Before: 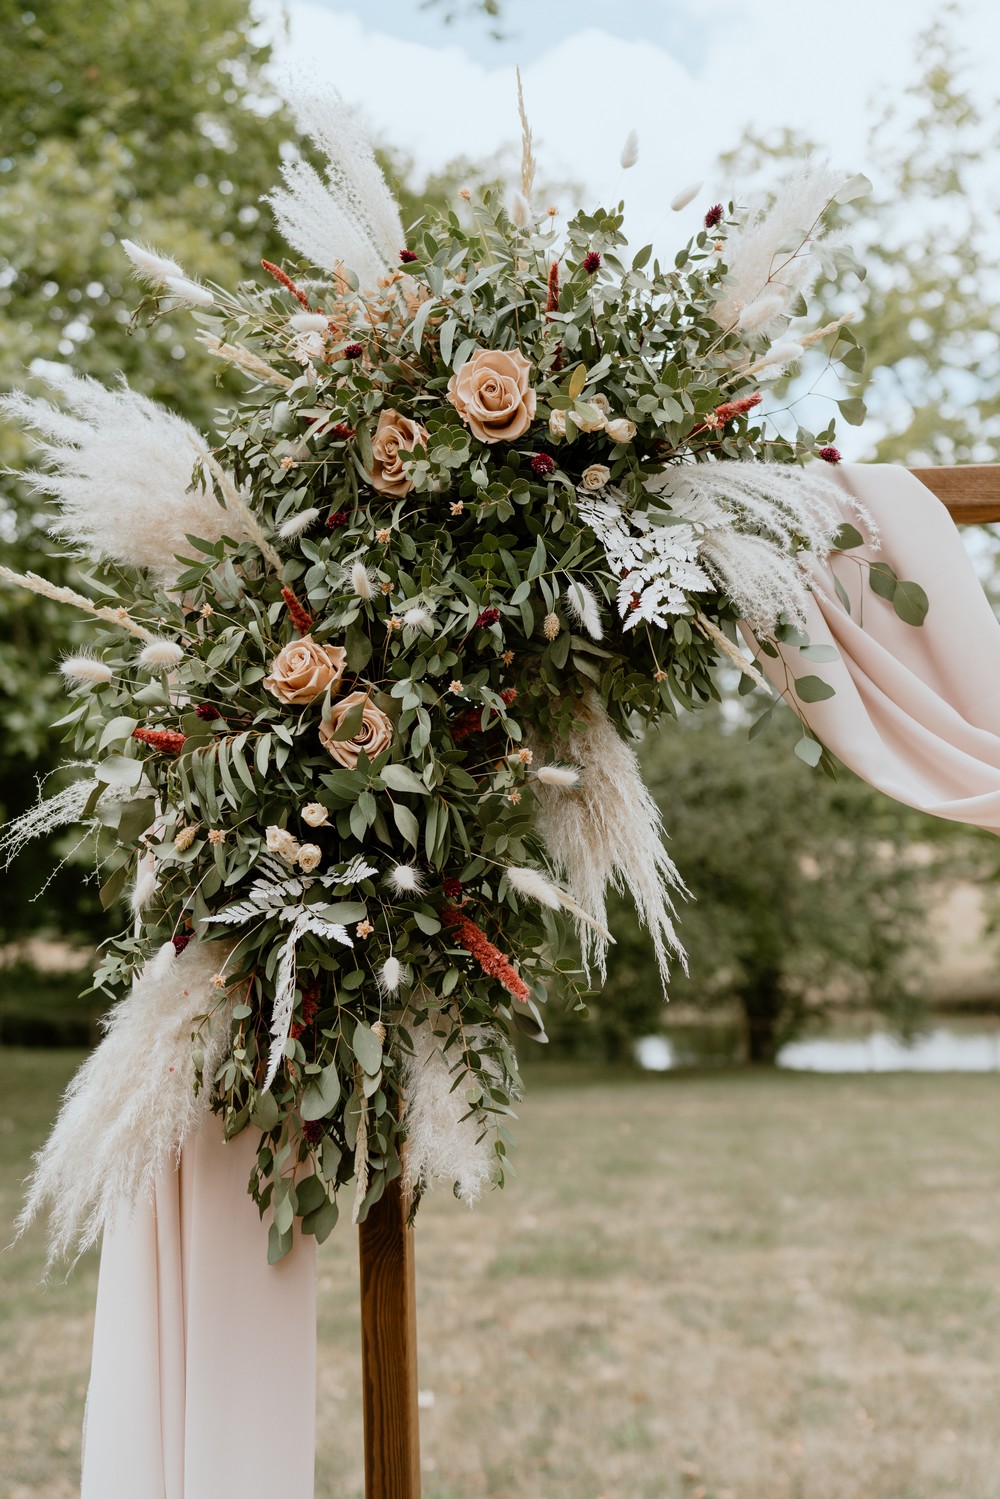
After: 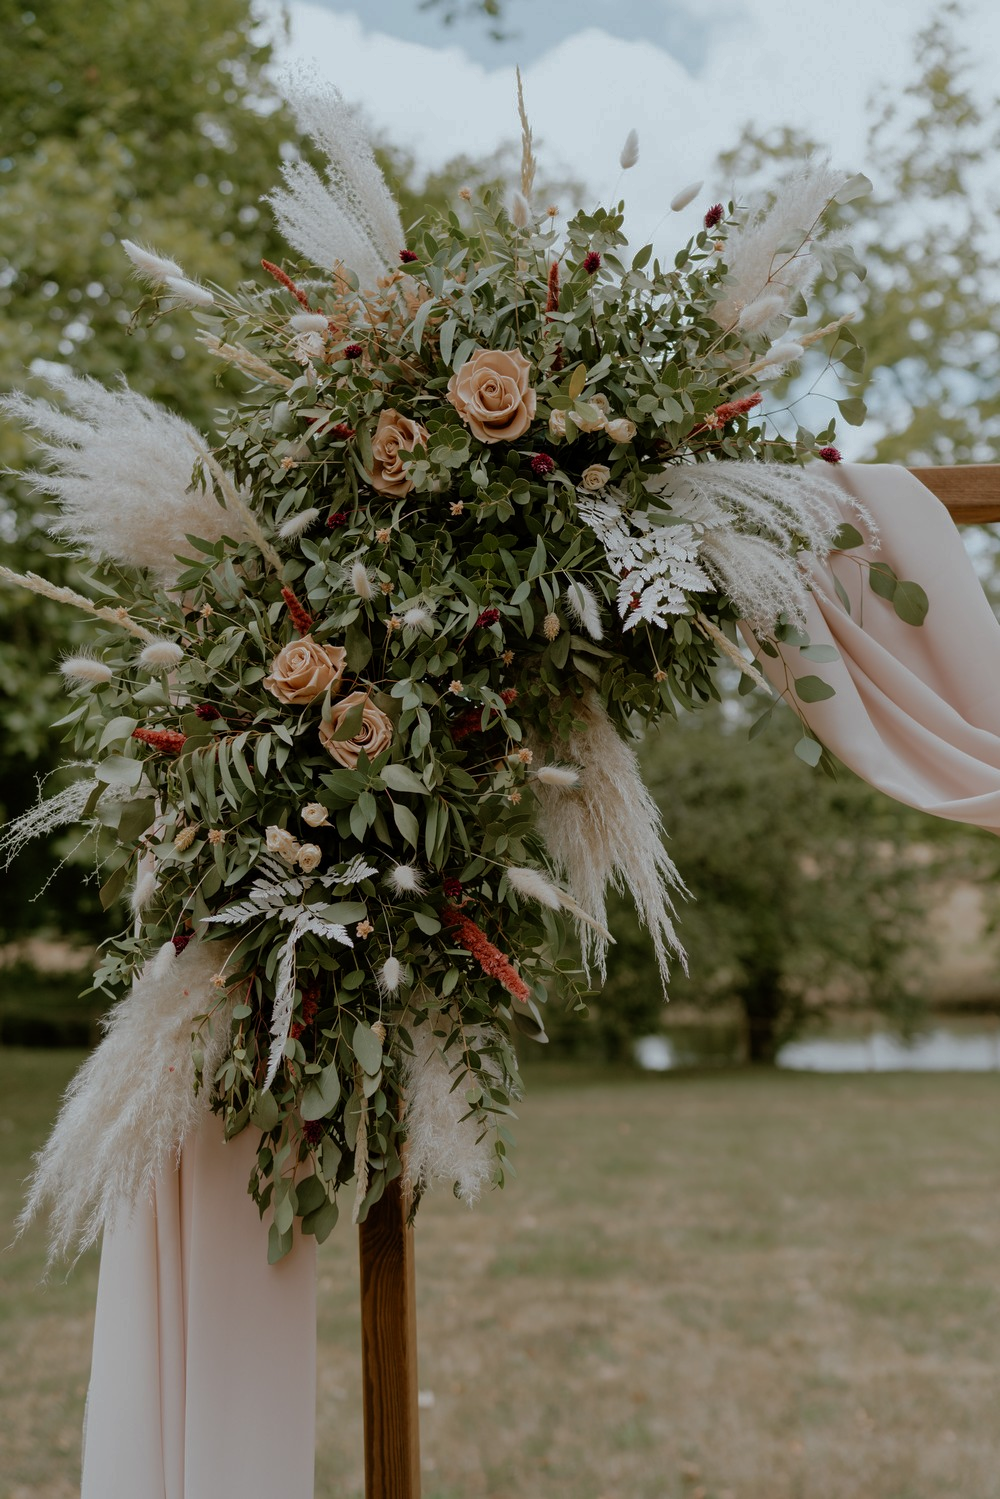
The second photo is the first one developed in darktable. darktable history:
base curve: curves: ch0 [(0, 0) (0.826, 0.587) (1, 1)]
velvia: on, module defaults
